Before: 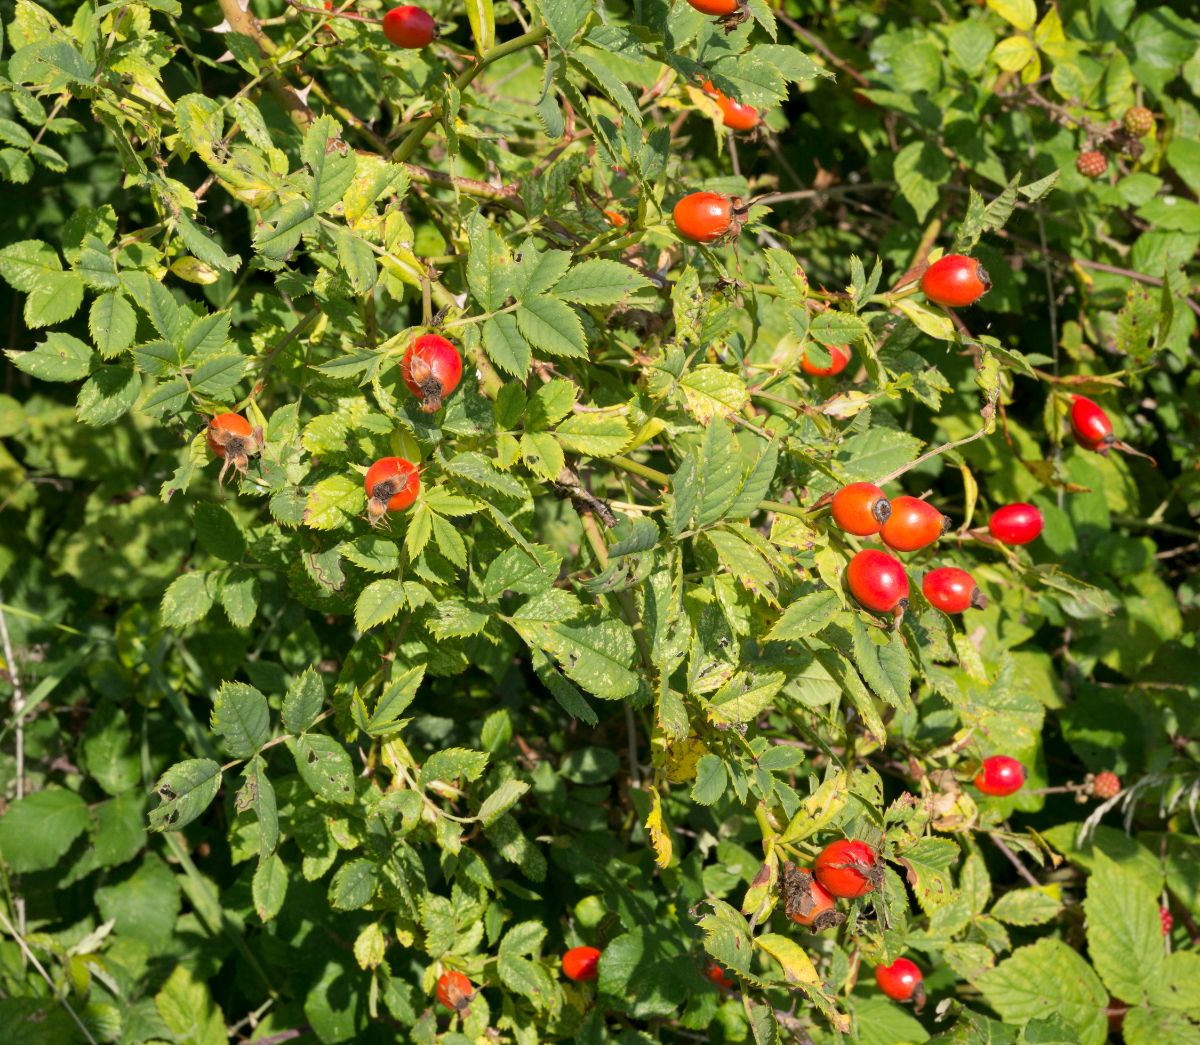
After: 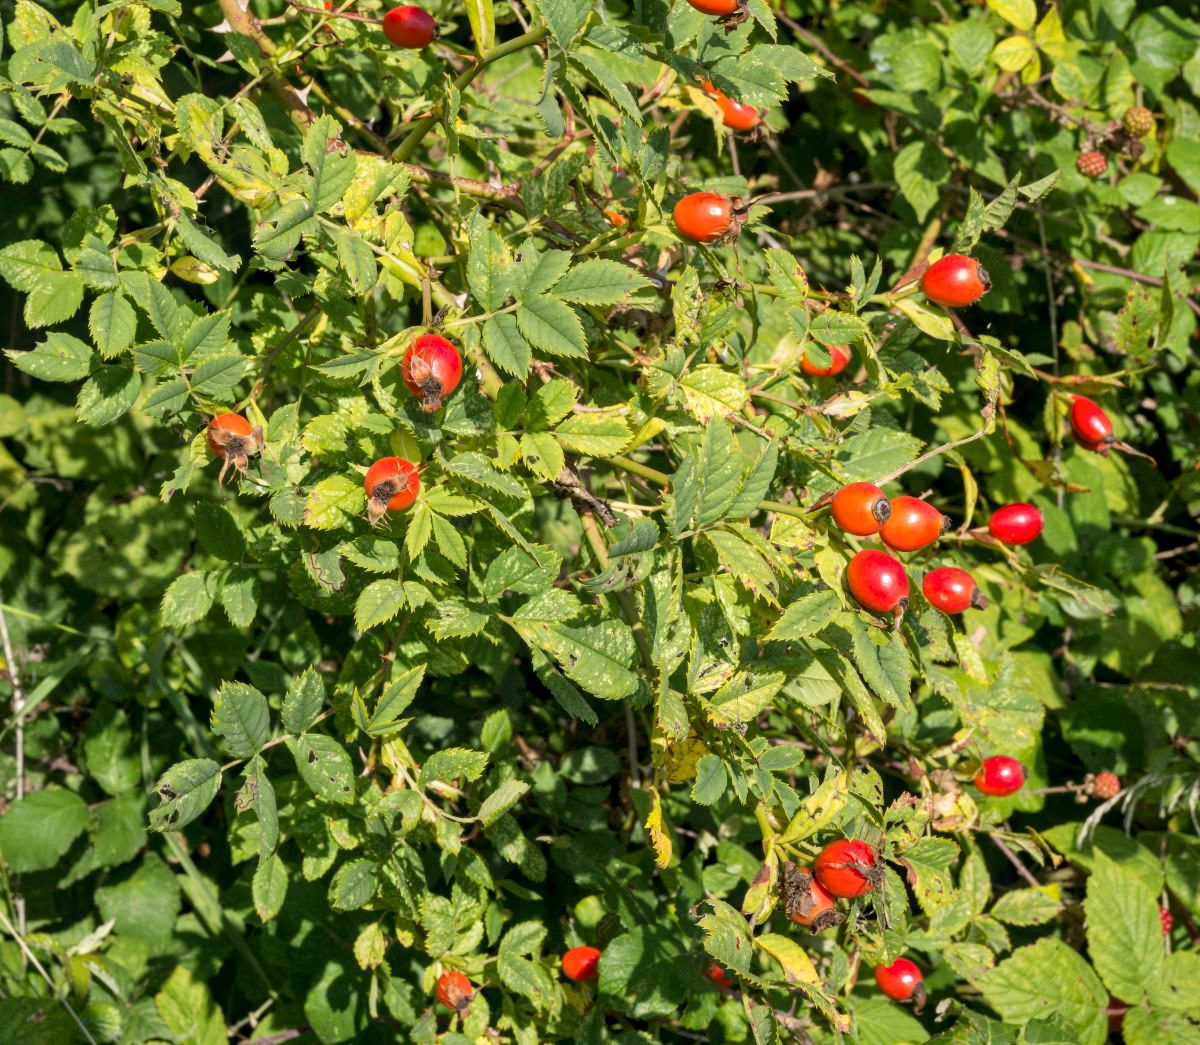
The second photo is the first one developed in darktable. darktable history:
local contrast: on, module defaults
shadows and highlights: shadows 36.29, highlights -26.98, soften with gaussian
